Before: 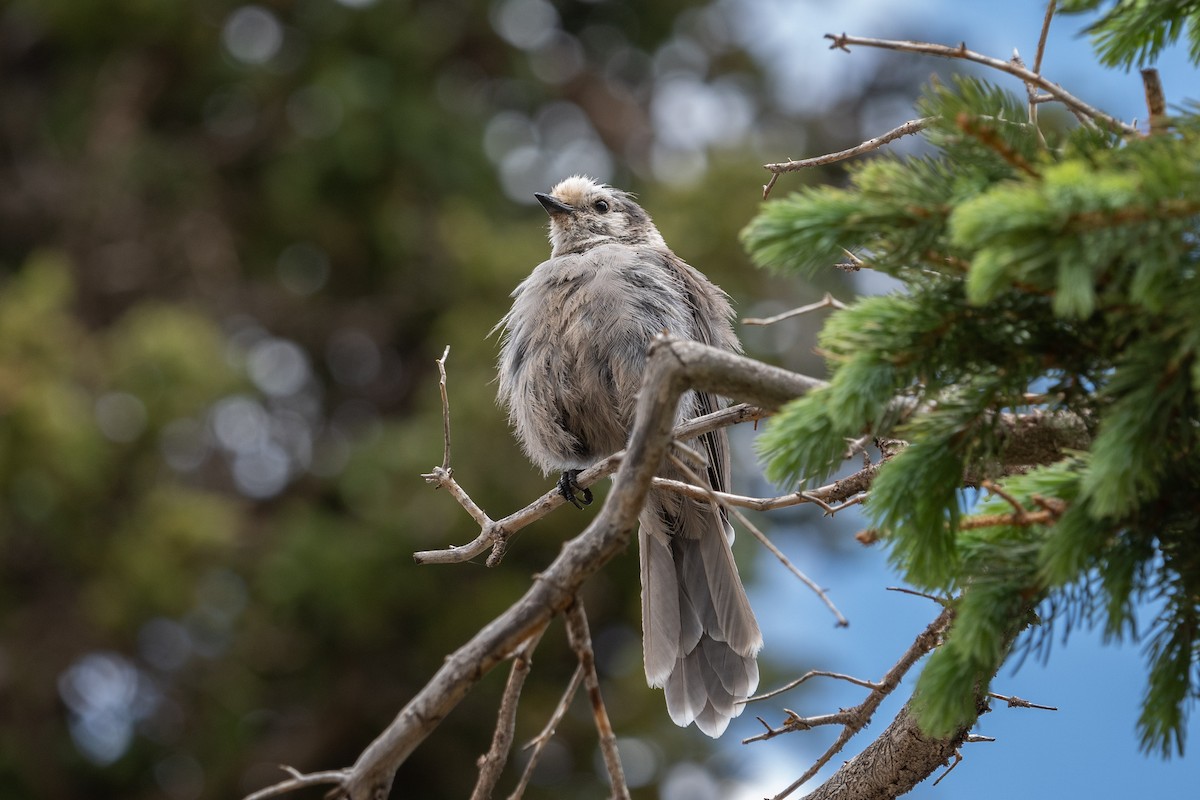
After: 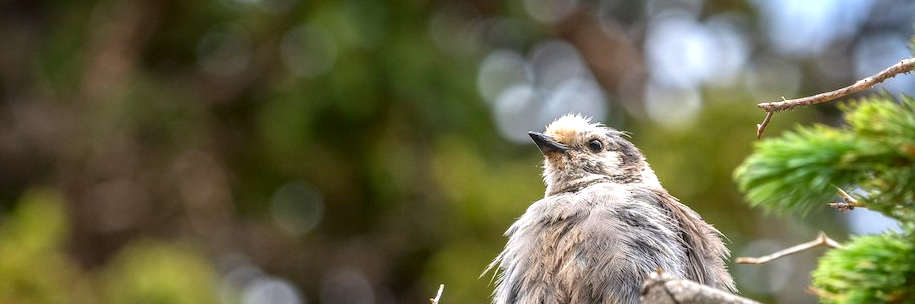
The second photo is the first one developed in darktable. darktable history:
crop: left 0.579%, top 7.627%, right 23.167%, bottom 54.275%
local contrast: detail 130%
exposure: exposure 0.6 EV, compensate highlight preservation false
contrast brightness saturation: saturation 0.5
